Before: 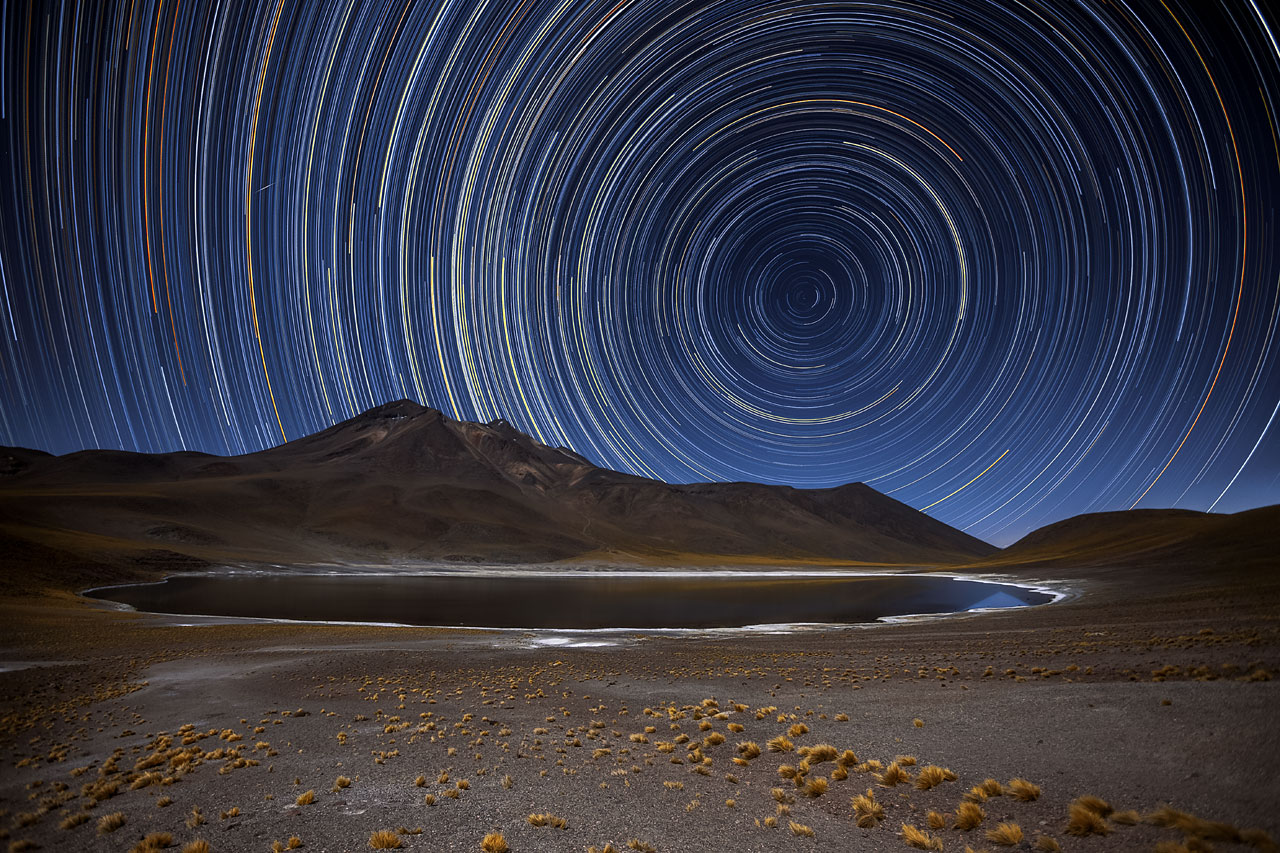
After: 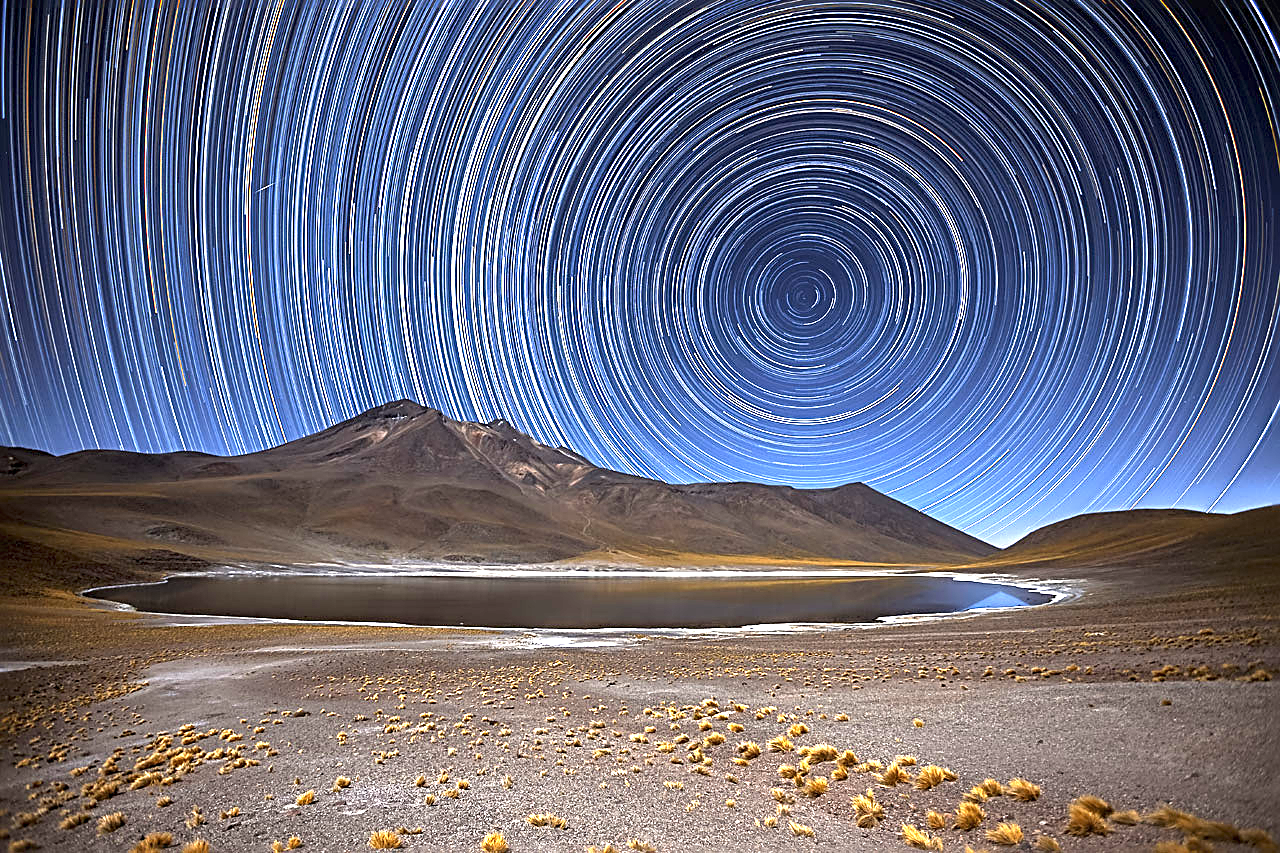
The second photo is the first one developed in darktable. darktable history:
sharpen: radius 2.818, amount 0.728
exposure: black level correction 0, exposure 2.123 EV, compensate exposure bias true, compensate highlight preservation false
